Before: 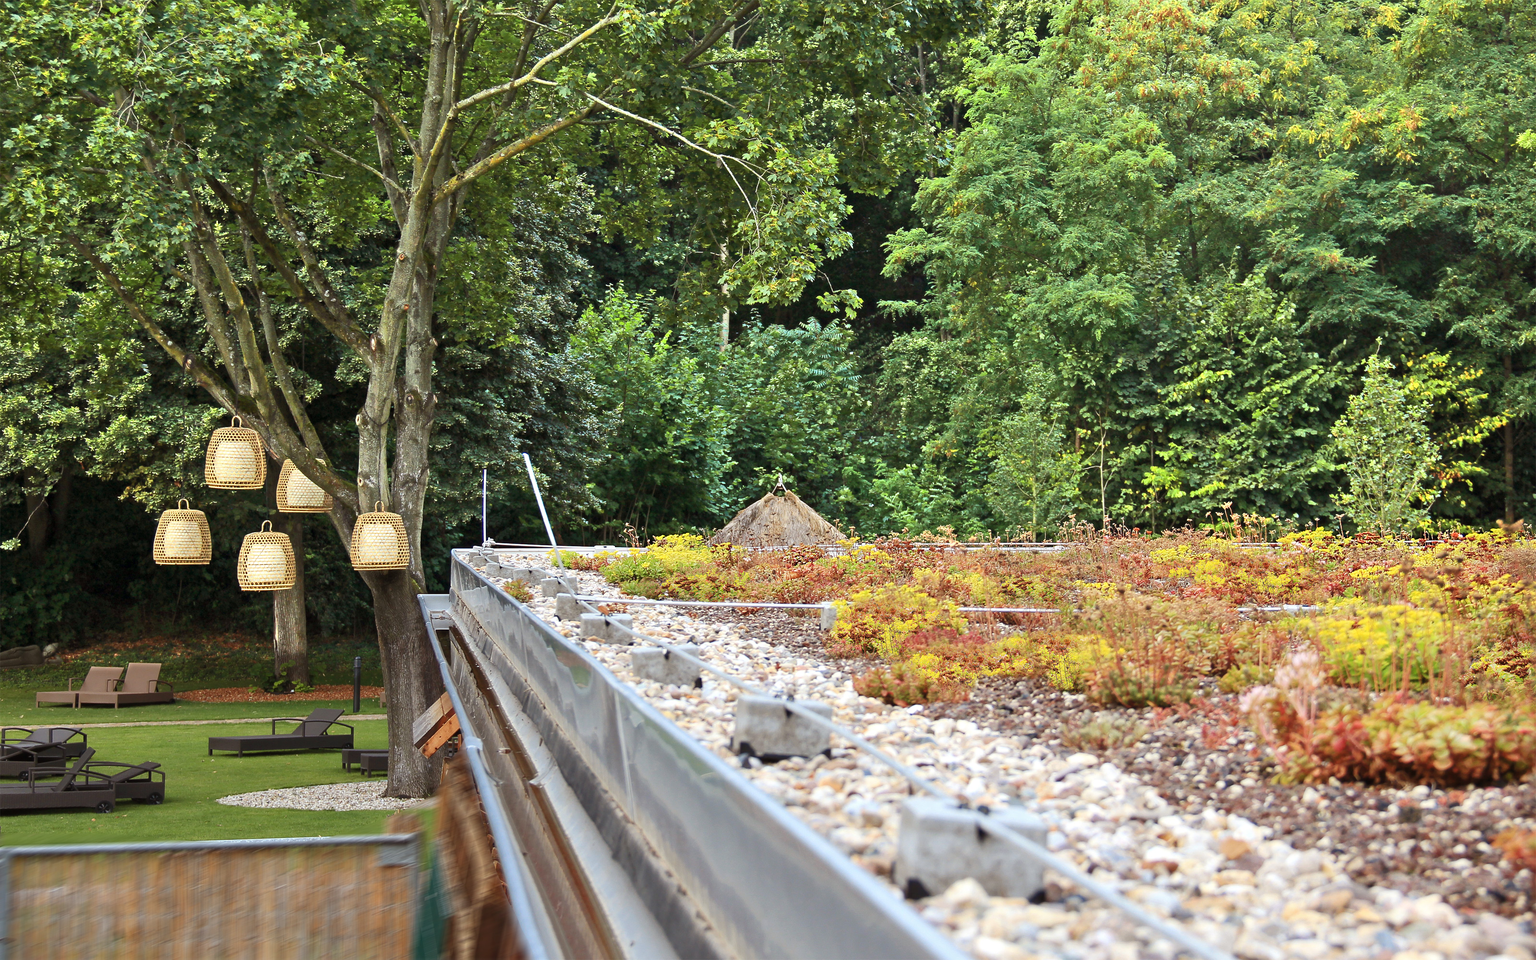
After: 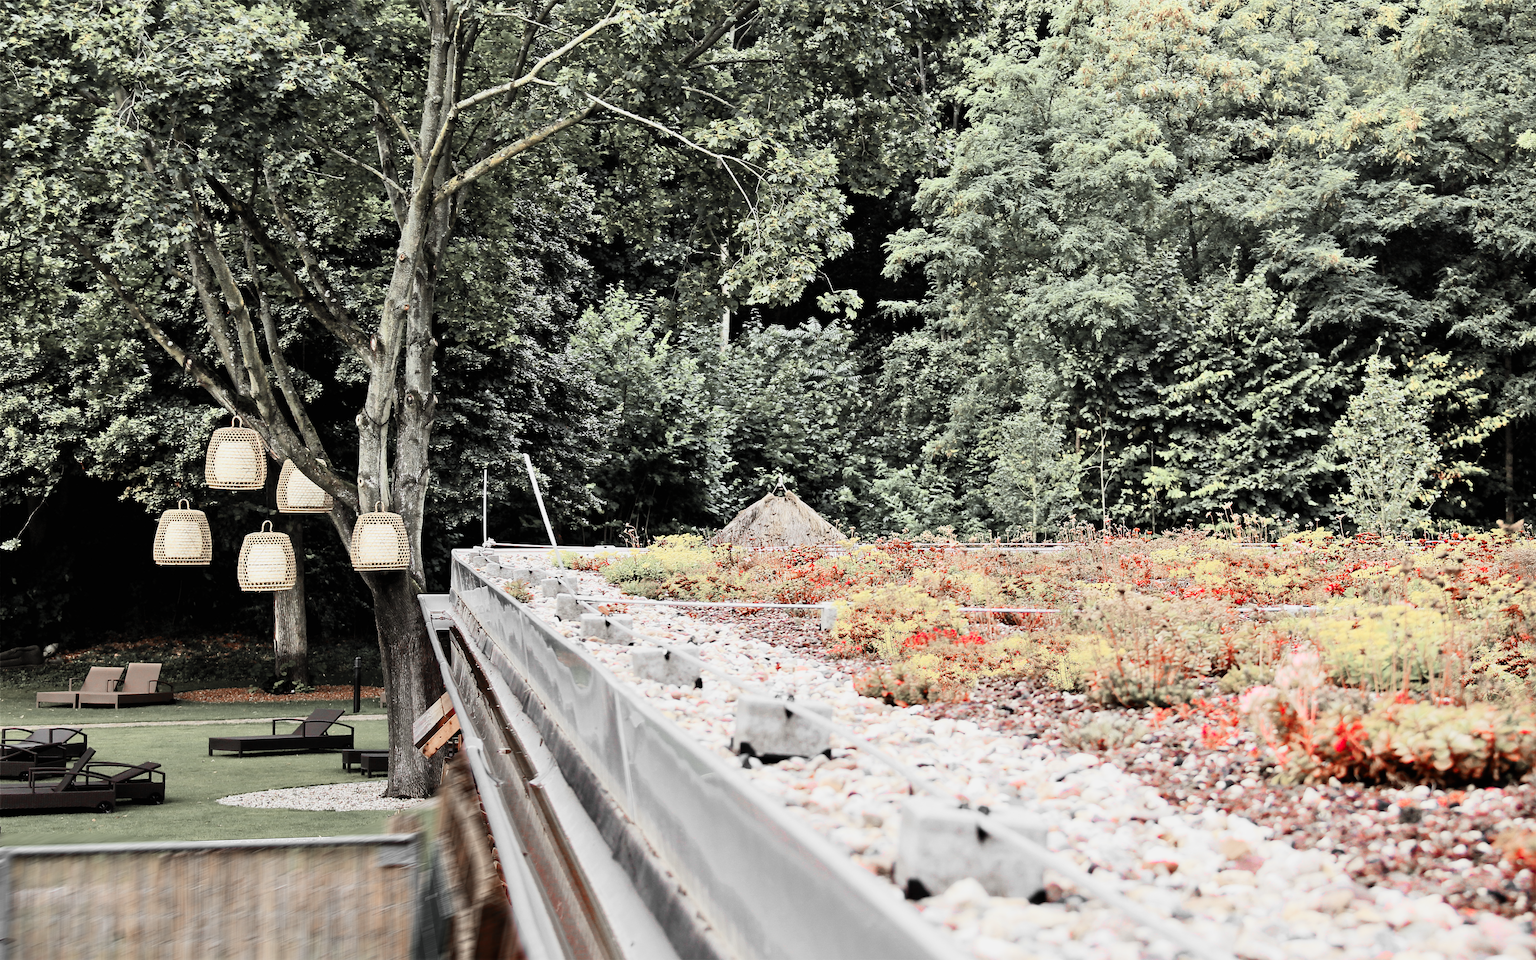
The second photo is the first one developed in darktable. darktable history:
contrast brightness saturation: contrast 0.2, brightness 0.16, saturation 0.22
filmic rgb: black relative exposure -5 EV, hardness 2.88, contrast 1.3, highlights saturation mix -10%
color zones: curves: ch1 [(0, 0.831) (0.08, 0.771) (0.157, 0.268) (0.241, 0.207) (0.562, -0.005) (0.714, -0.013) (0.876, 0.01) (1, 0.831)]
